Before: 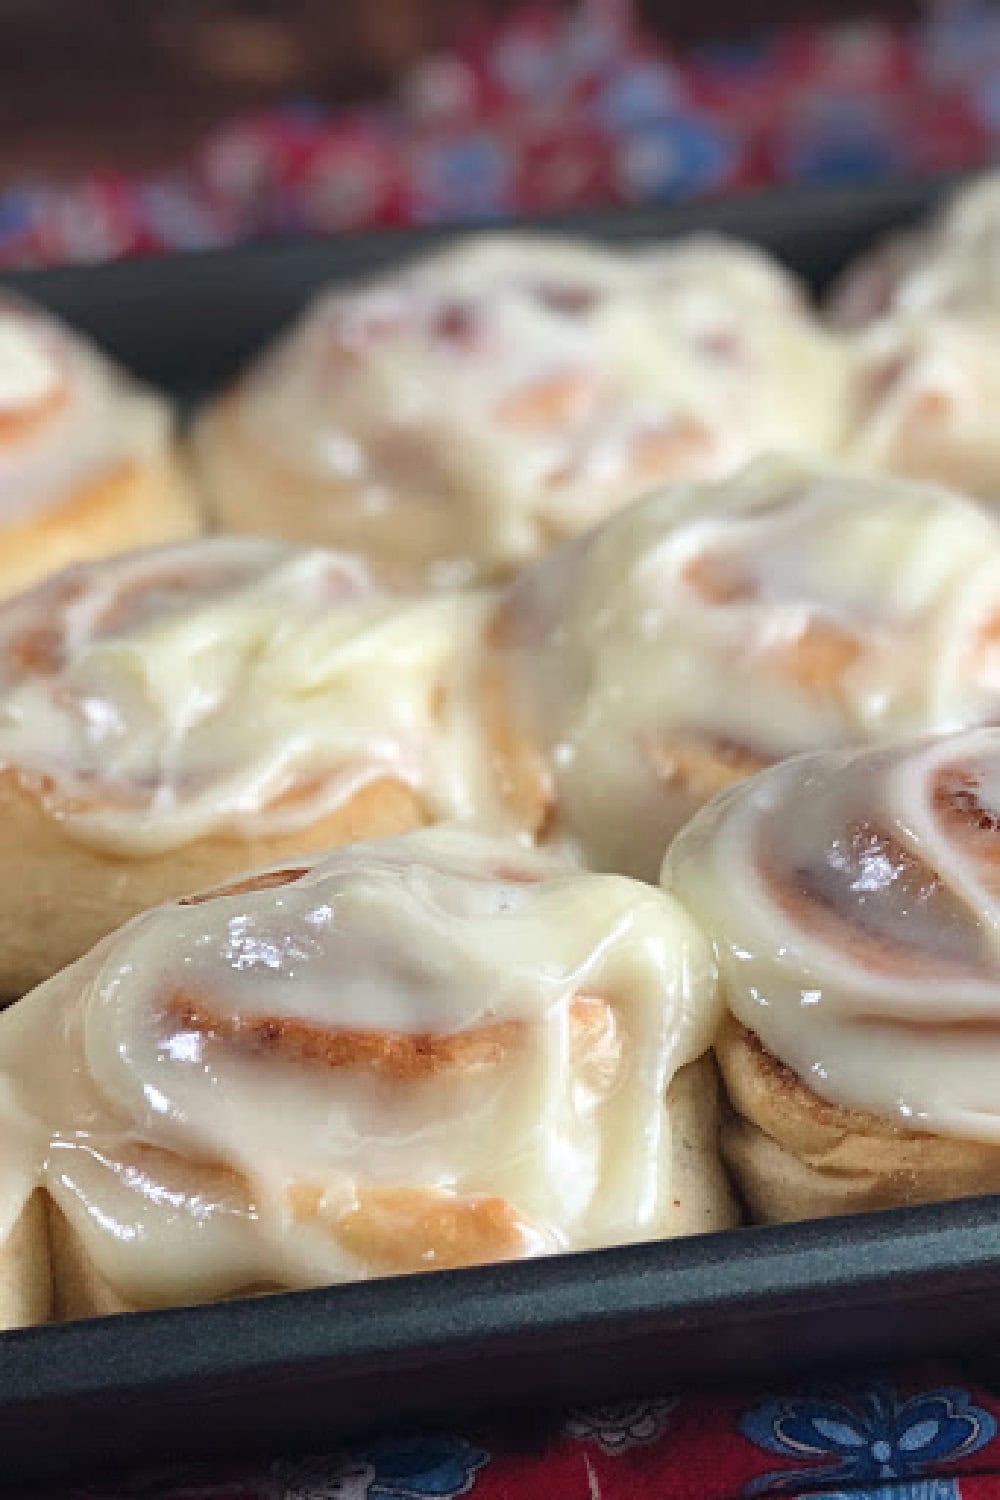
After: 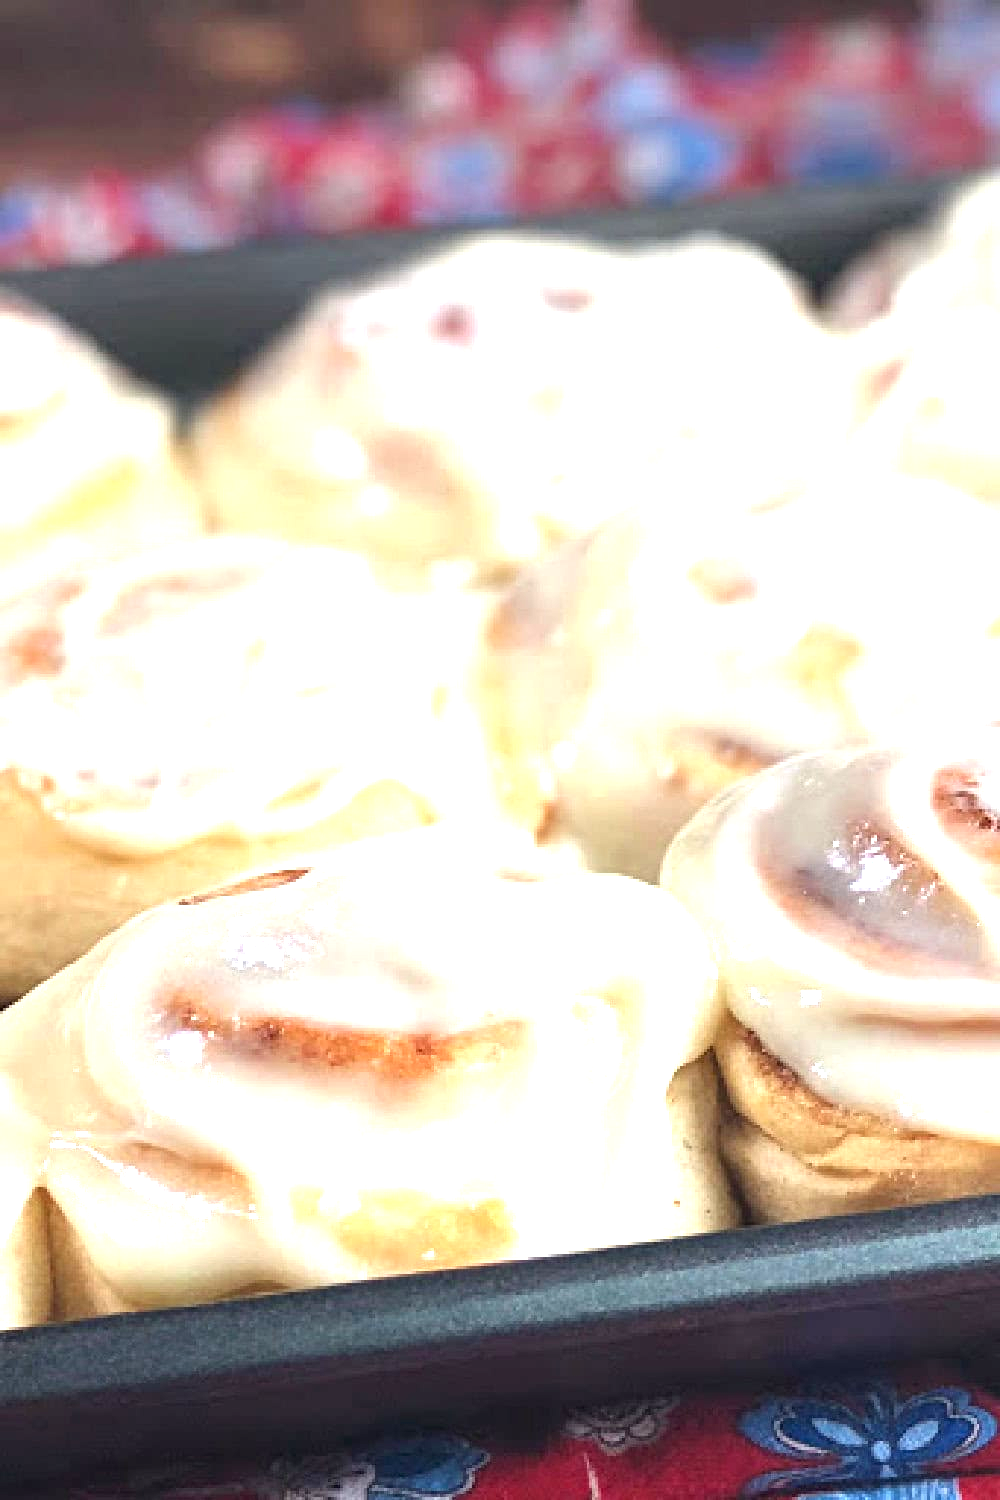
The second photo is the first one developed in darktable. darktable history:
exposure: black level correction 0, exposure 1.473 EV, compensate highlight preservation false
